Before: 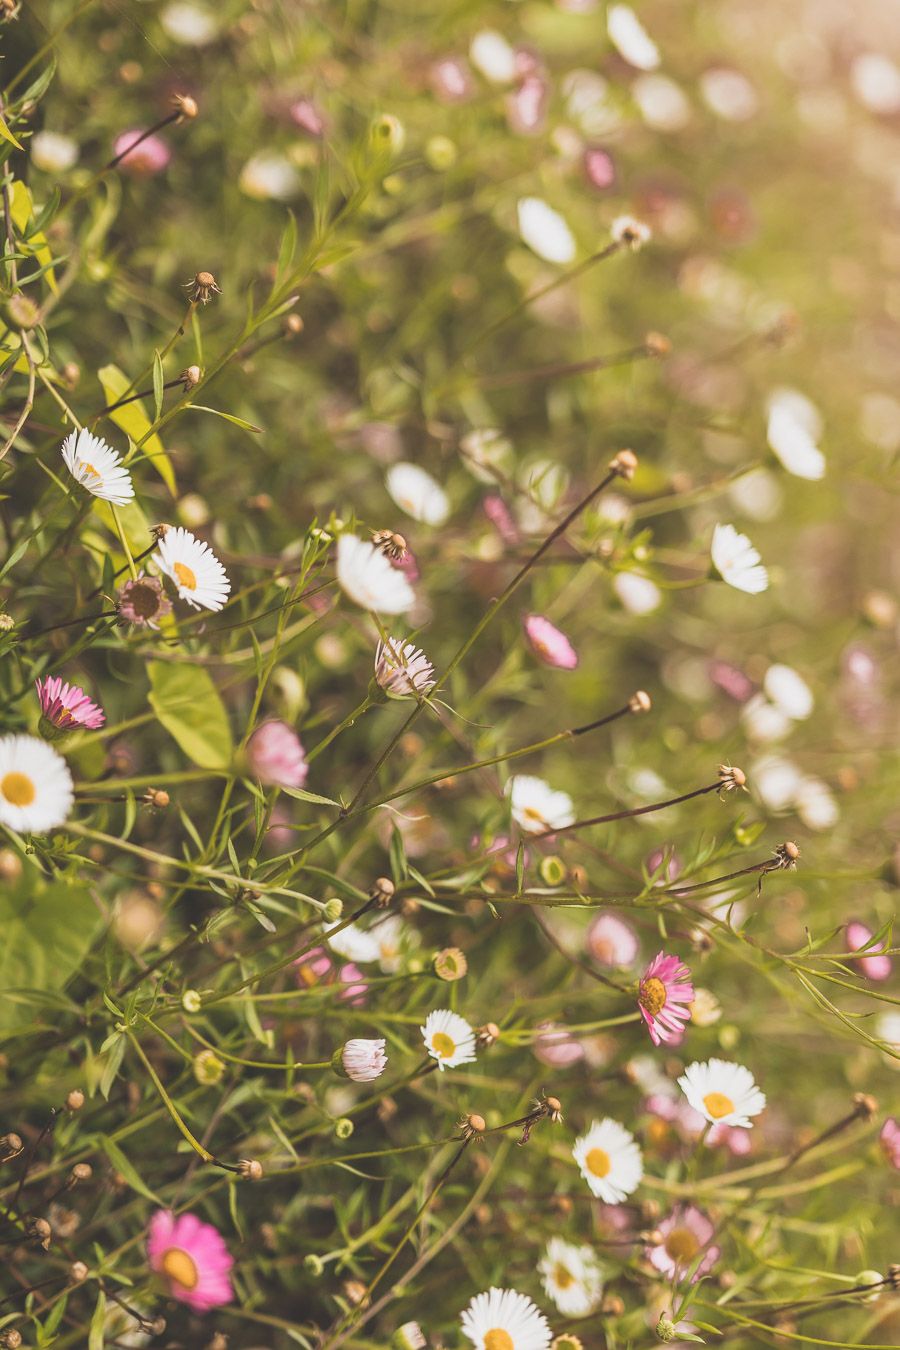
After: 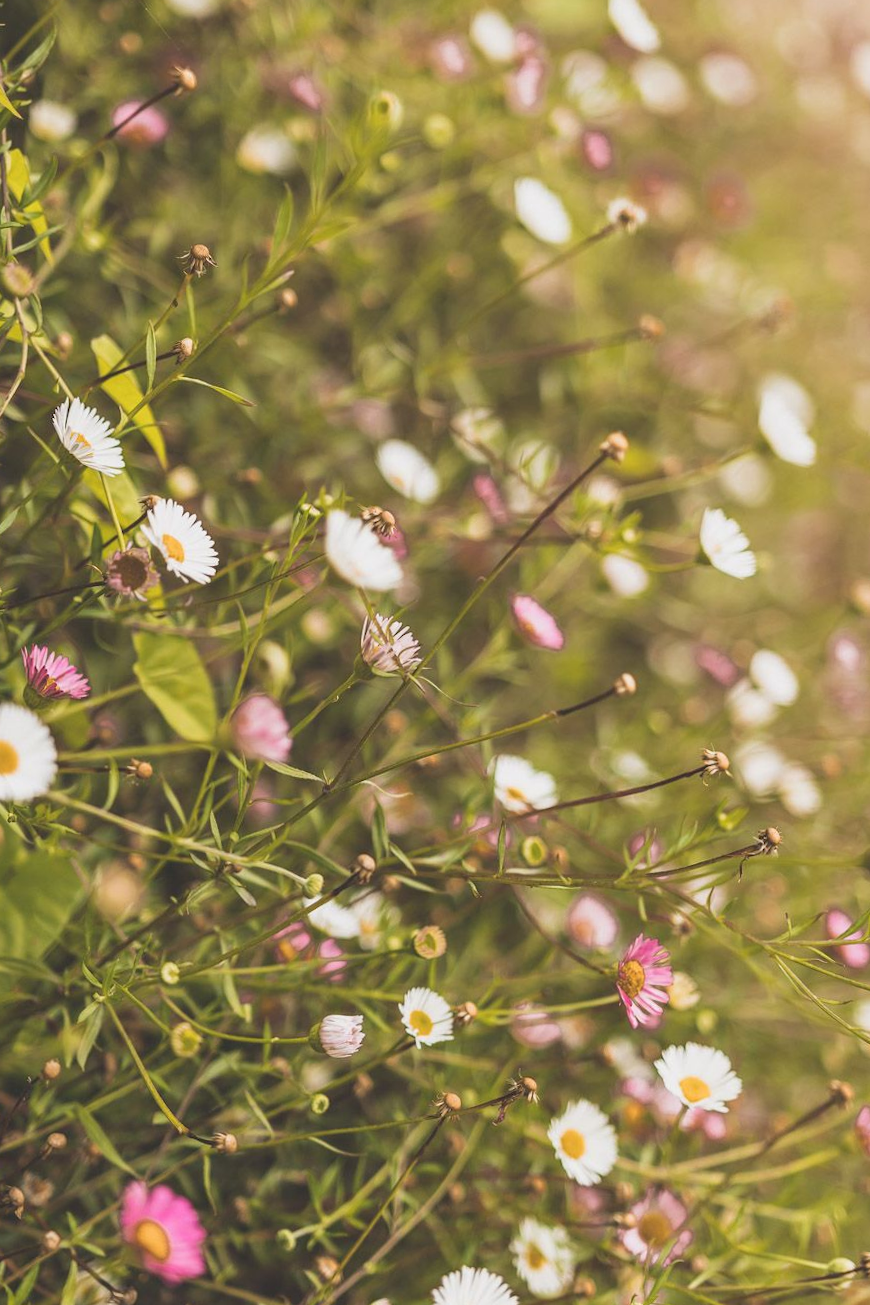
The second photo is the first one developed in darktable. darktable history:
crop and rotate: angle -1.31°
